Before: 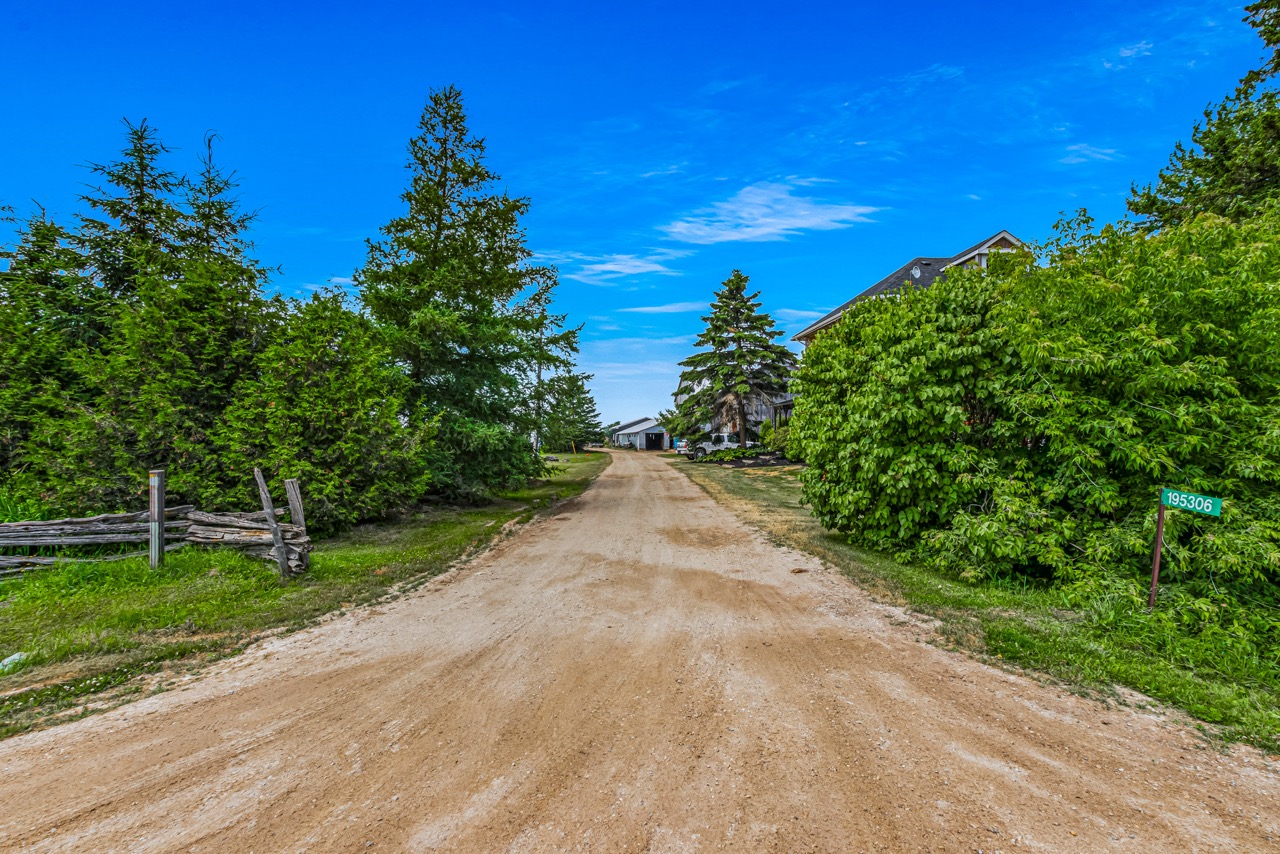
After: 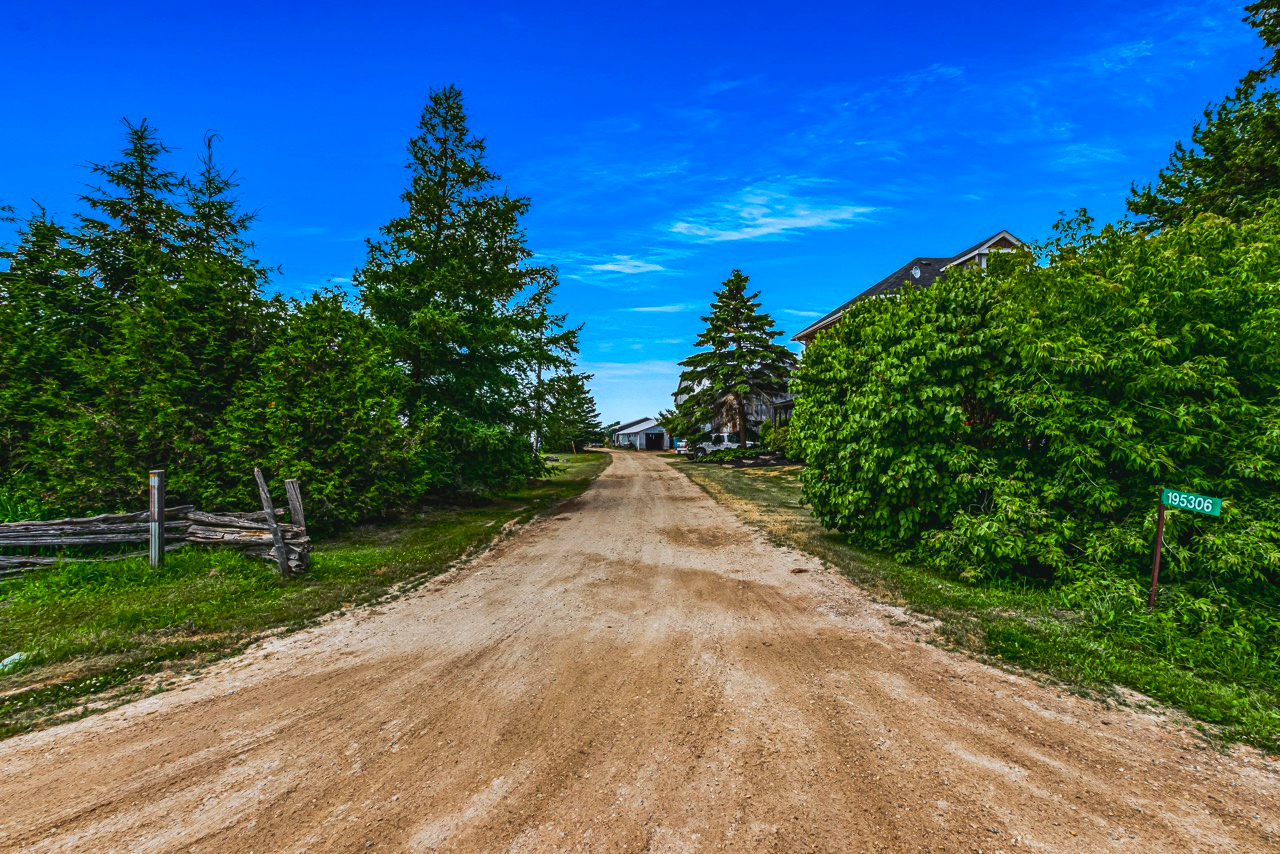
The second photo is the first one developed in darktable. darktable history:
contrast brightness saturation: contrast 0.211, brightness -0.111, saturation 0.215
tone curve: curves: ch0 [(0.001, 0.042) (0.128, 0.16) (0.452, 0.42) (0.603, 0.566) (0.754, 0.733) (1, 1)]; ch1 [(0, 0) (0.325, 0.327) (0.412, 0.441) (0.473, 0.466) (0.5, 0.499) (0.549, 0.558) (0.617, 0.625) (0.713, 0.7) (1, 1)]; ch2 [(0, 0) (0.386, 0.397) (0.445, 0.47) (0.505, 0.498) (0.529, 0.524) (0.574, 0.569) (0.652, 0.641) (1, 1)], preserve colors none
